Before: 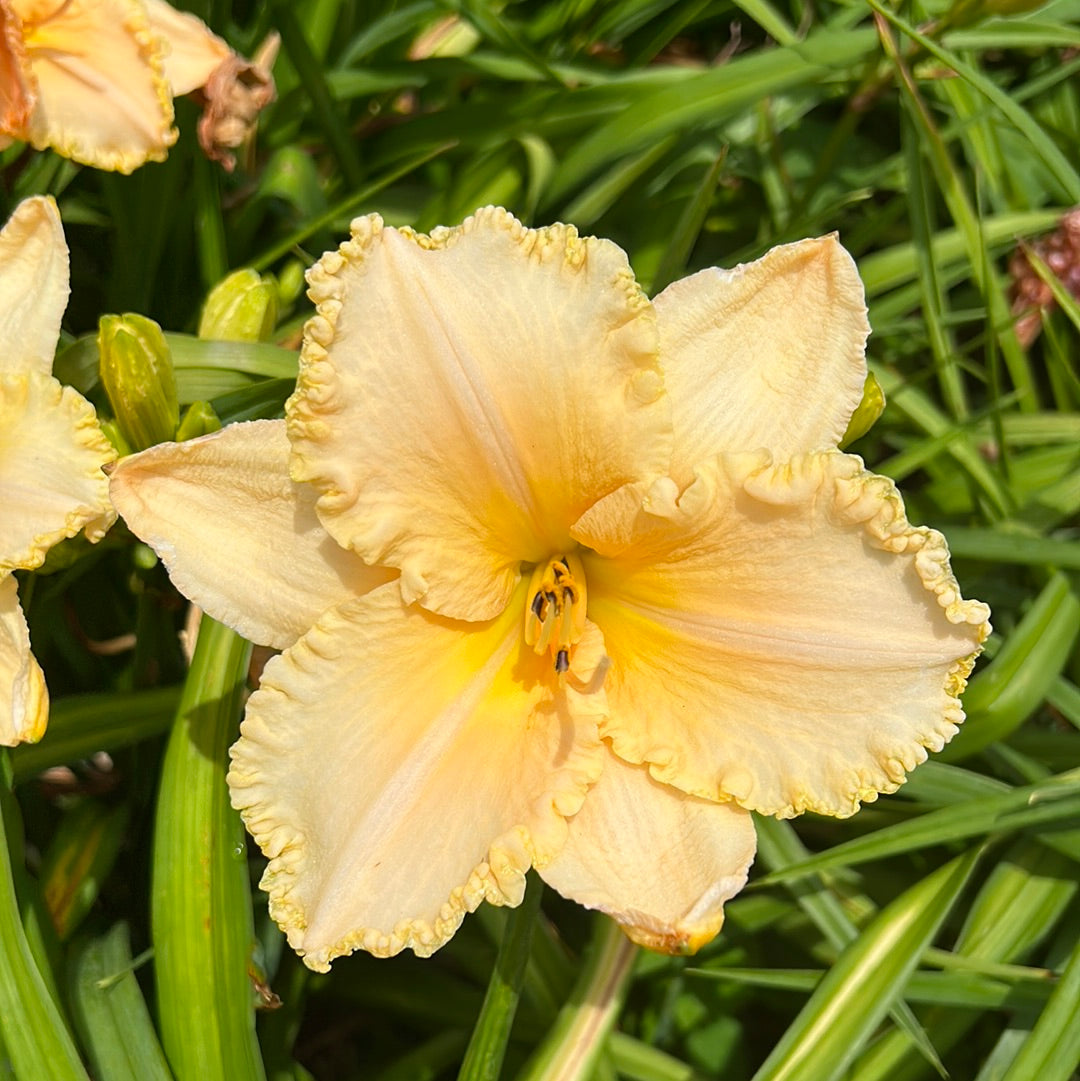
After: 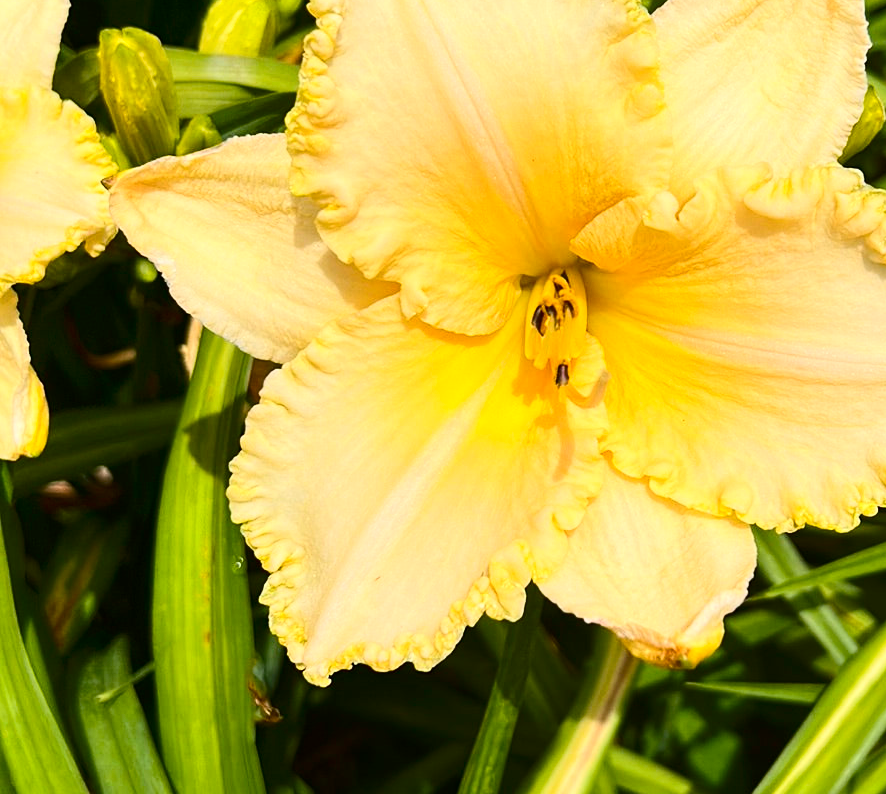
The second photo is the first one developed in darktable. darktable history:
contrast brightness saturation: contrast 0.28
crop: top 26.531%, right 17.959%
color balance rgb: global vibrance 42.74%
